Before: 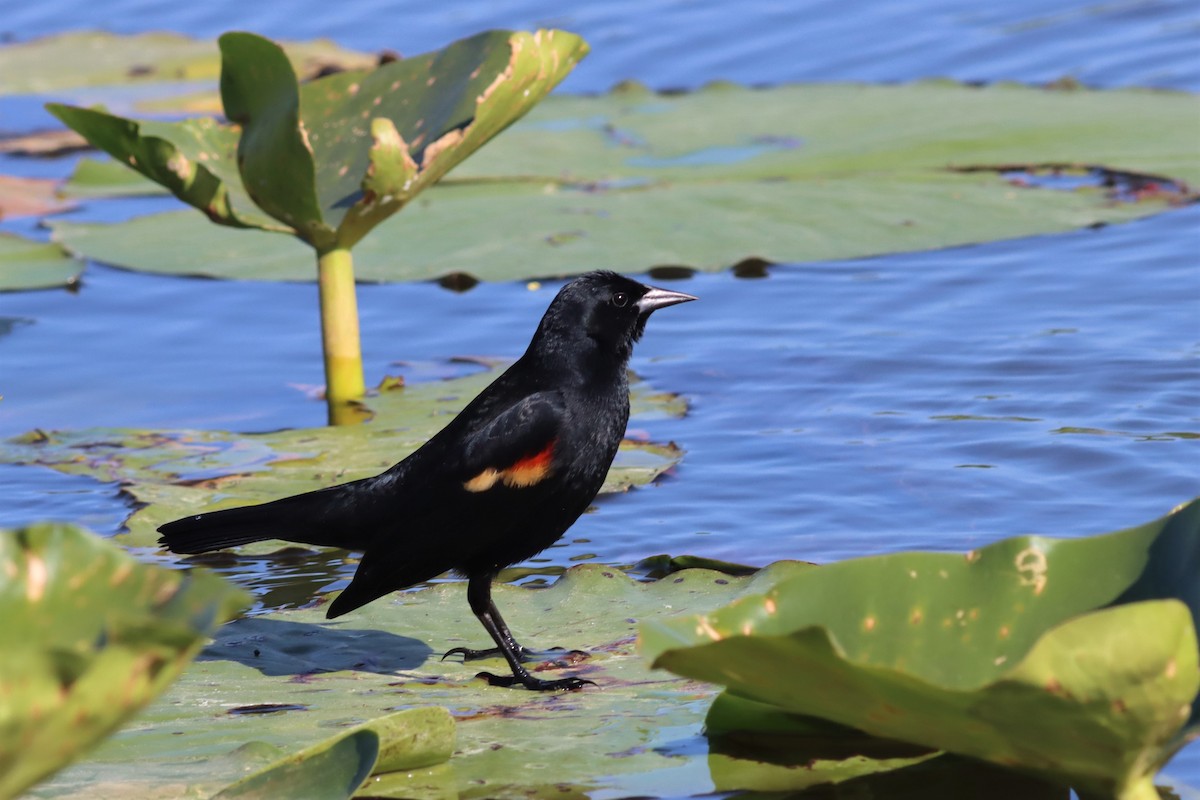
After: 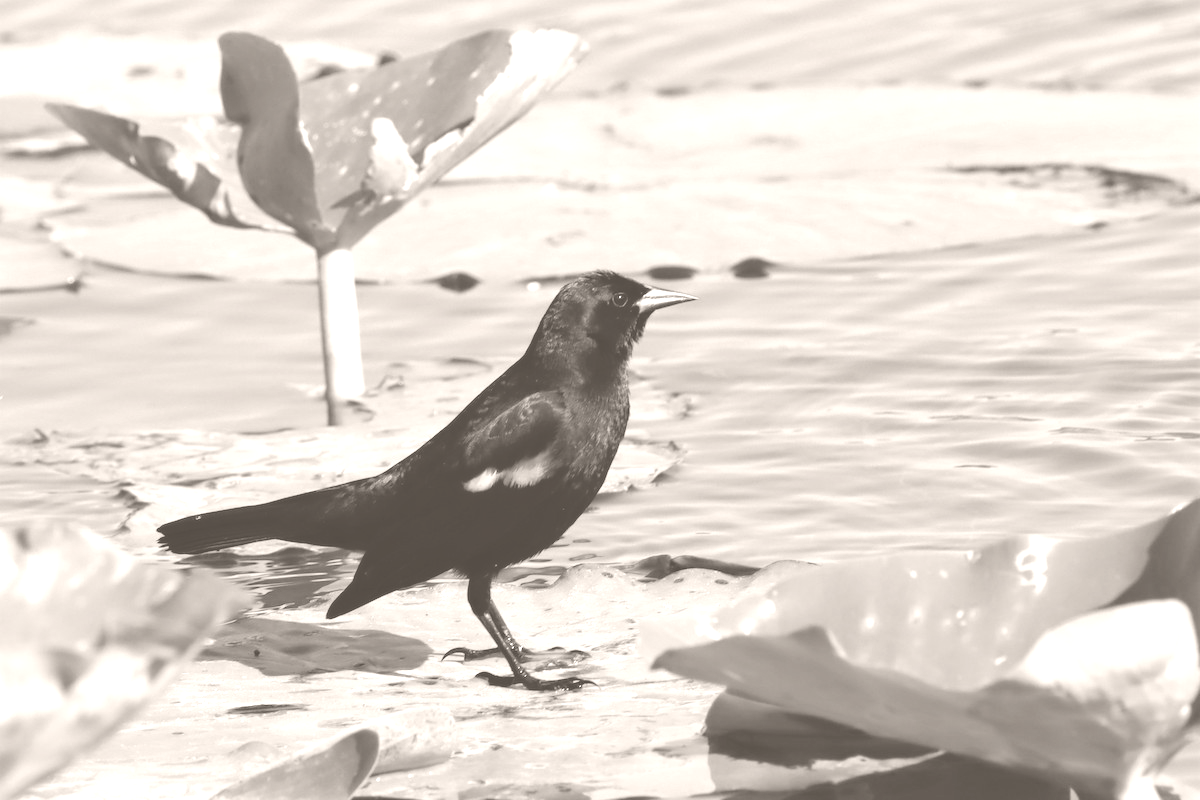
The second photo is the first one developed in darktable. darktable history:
color correction: highlights a* -12.64, highlights b* -18.1, saturation 0.7
colorize: hue 34.49°, saturation 35.33%, source mix 100%, lightness 55%, version 1
vibrance: vibrance 15%
